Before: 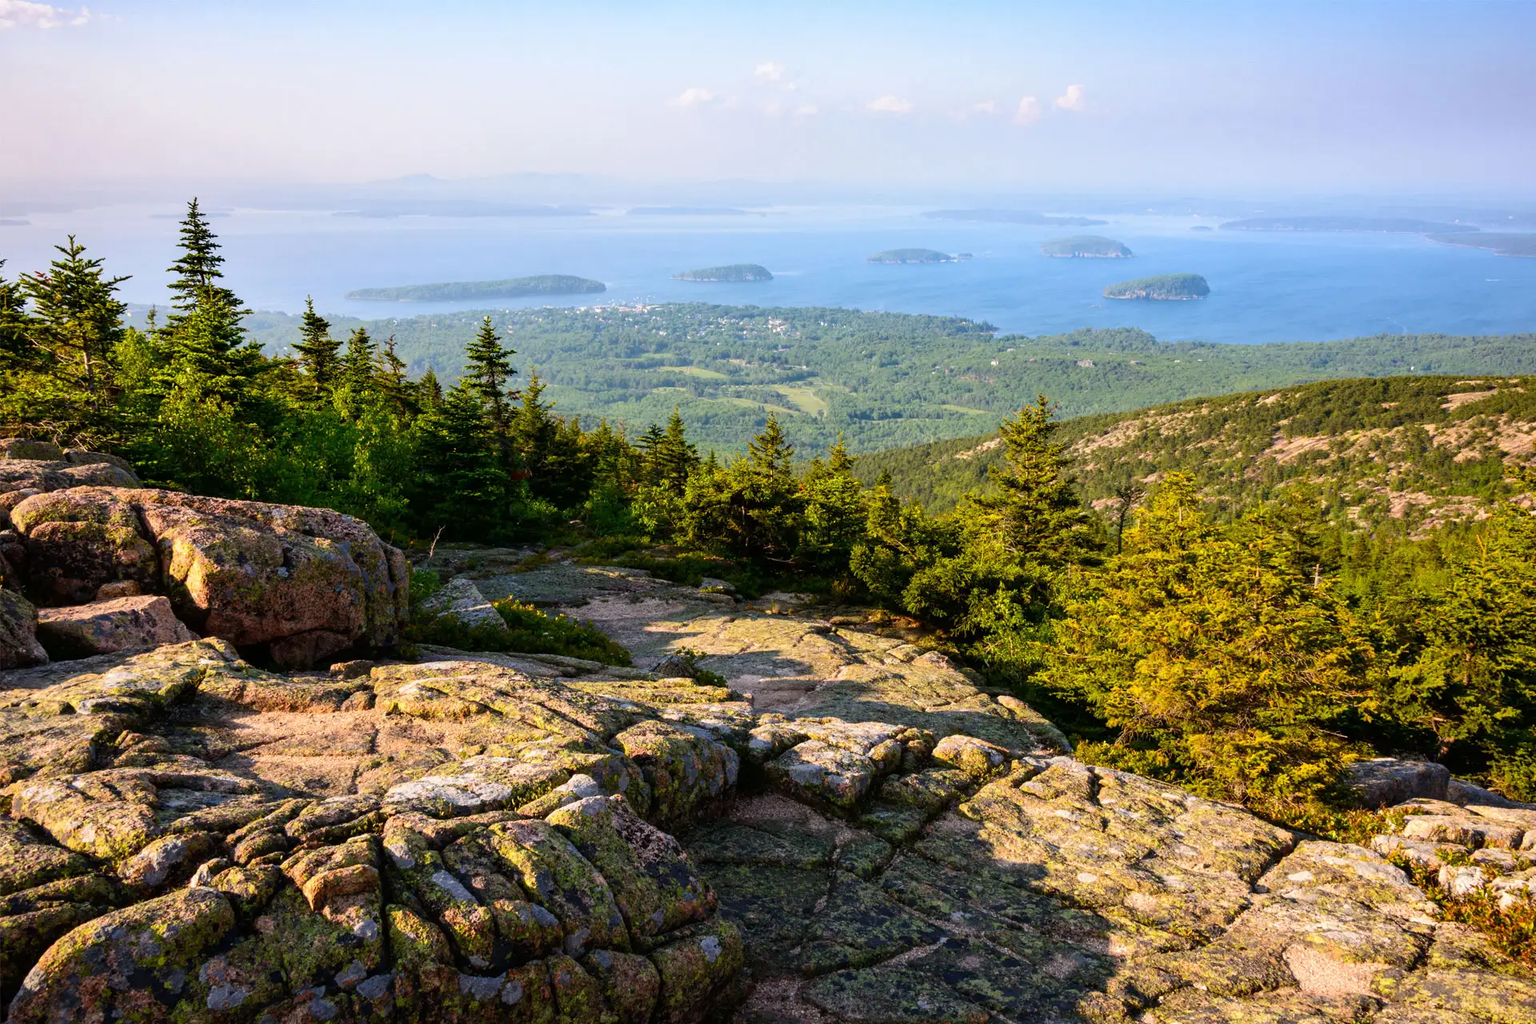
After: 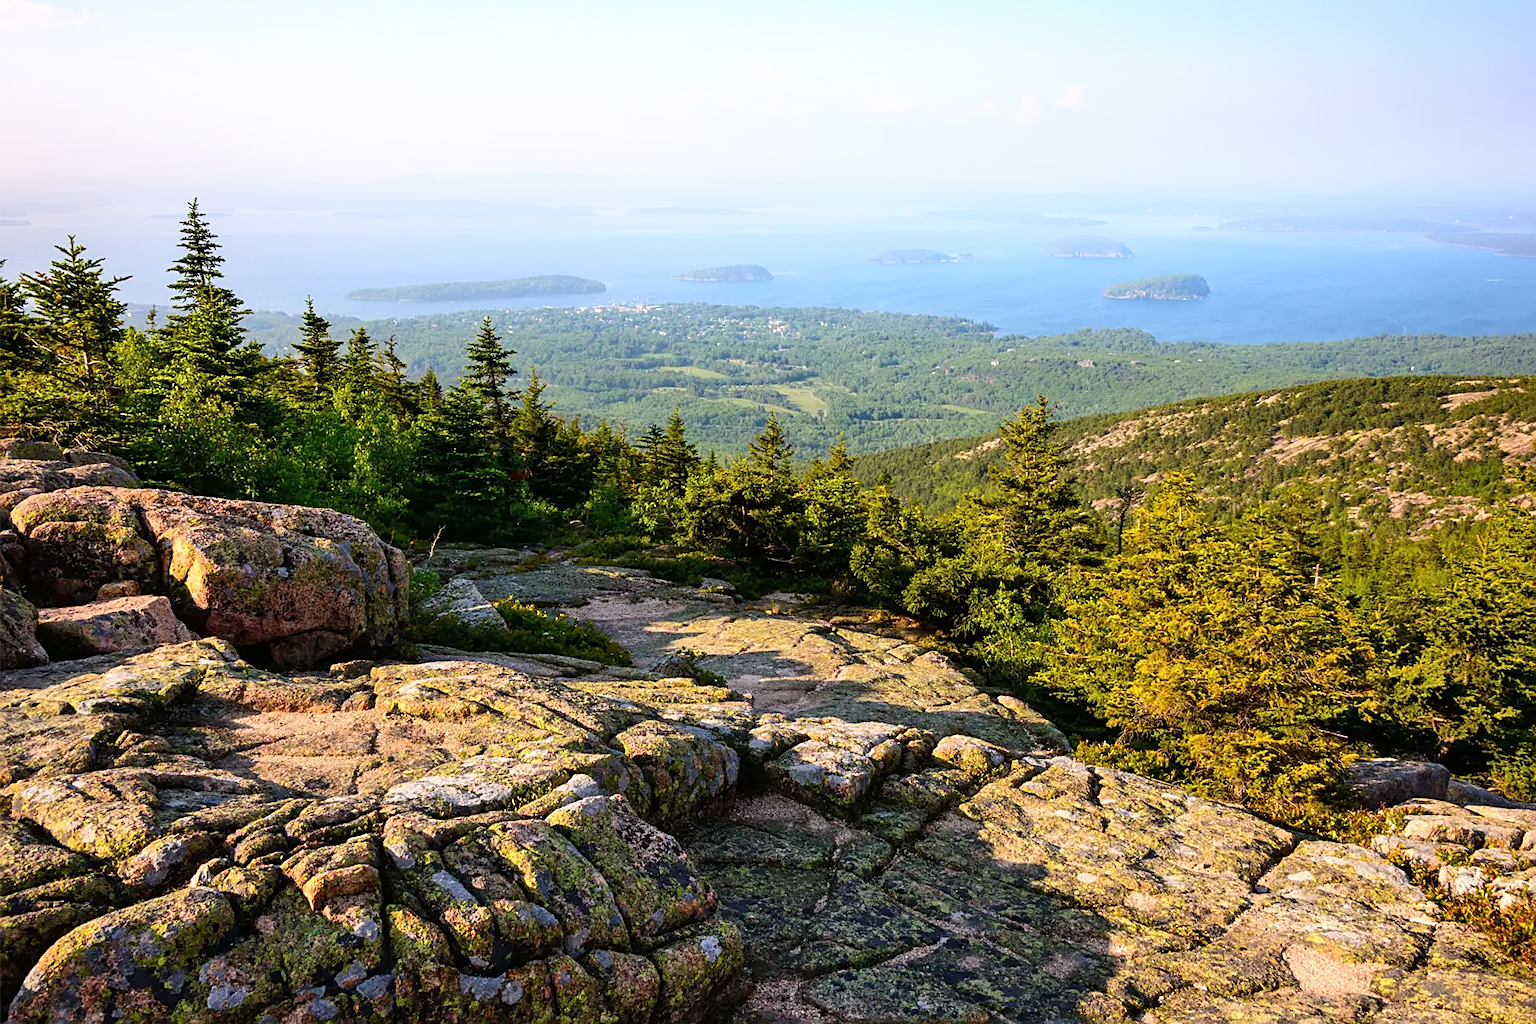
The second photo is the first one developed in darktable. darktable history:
shadows and highlights: highlights 70.7, soften with gaussian
sharpen: on, module defaults
